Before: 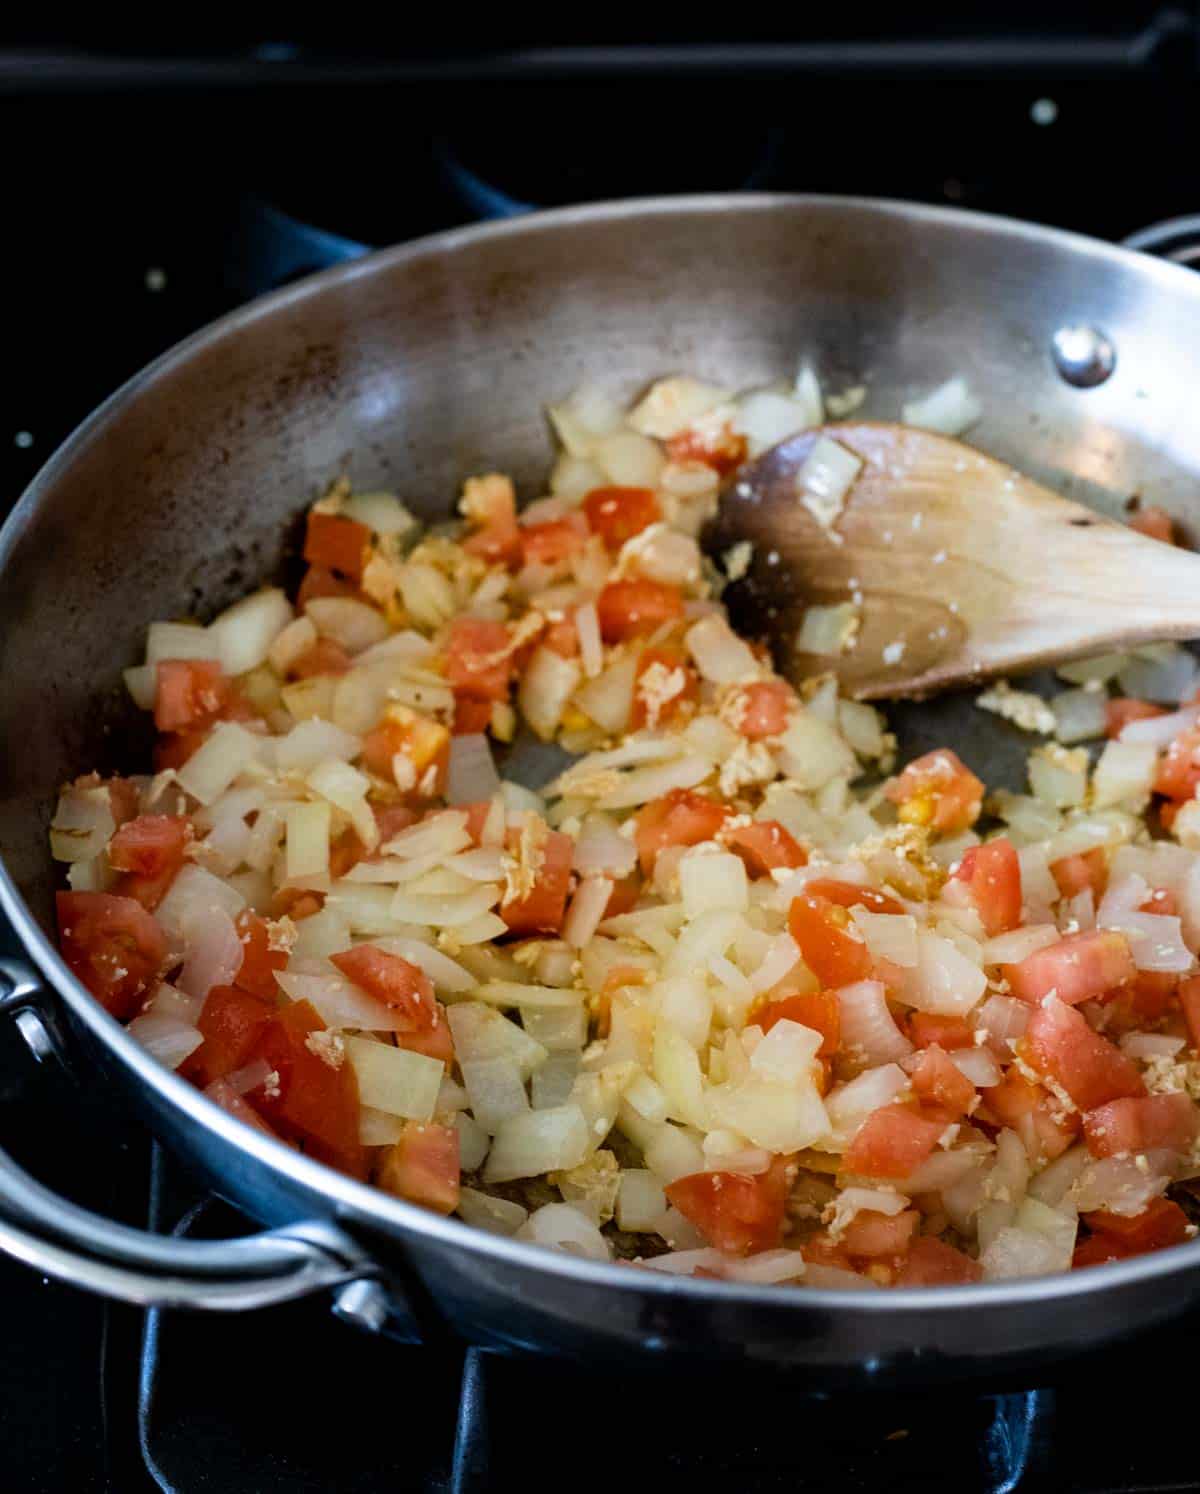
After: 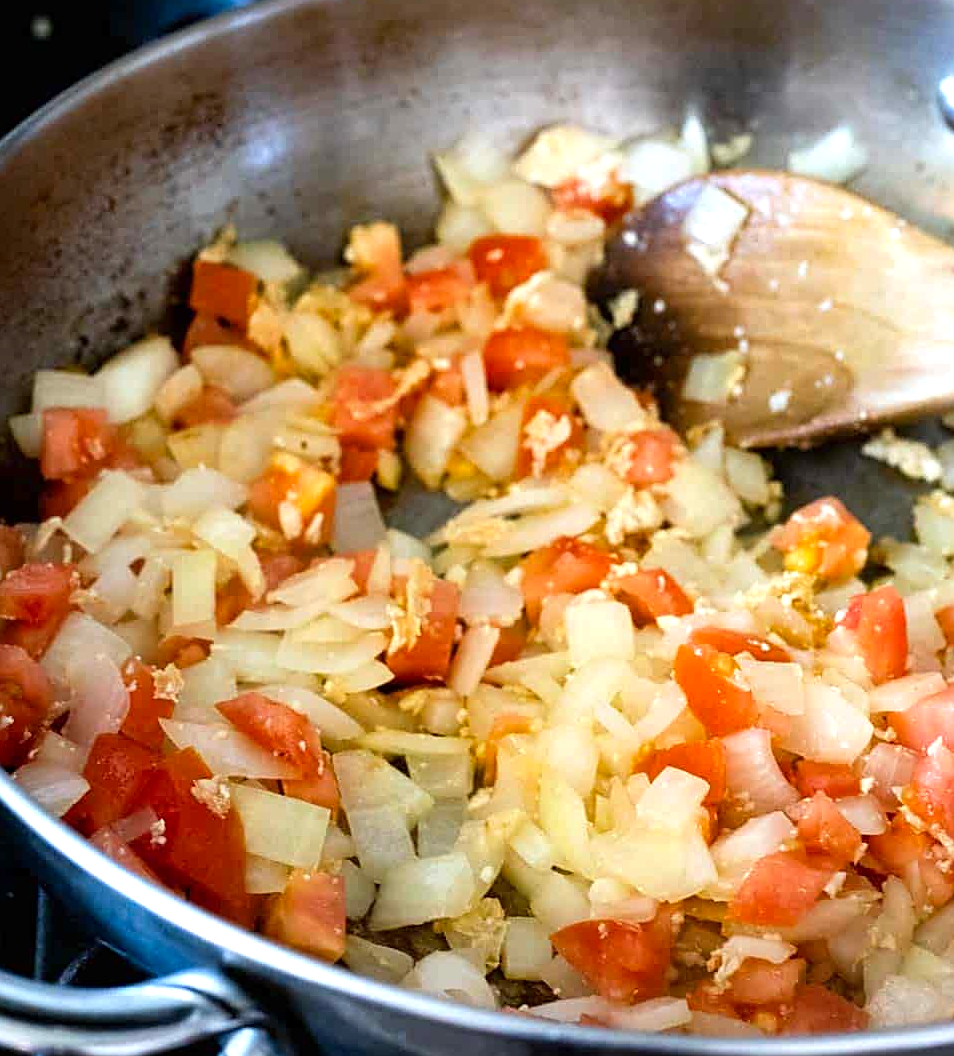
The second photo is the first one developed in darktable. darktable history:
contrast brightness saturation: contrast 0.042, saturation 0.074
sharpen: amount 0.492
crop: left 9.537%, top 16.91%, right 10.948%, bottom 12.36%
exposure: exposure 0.633 EV, compensate highlight preservation false
